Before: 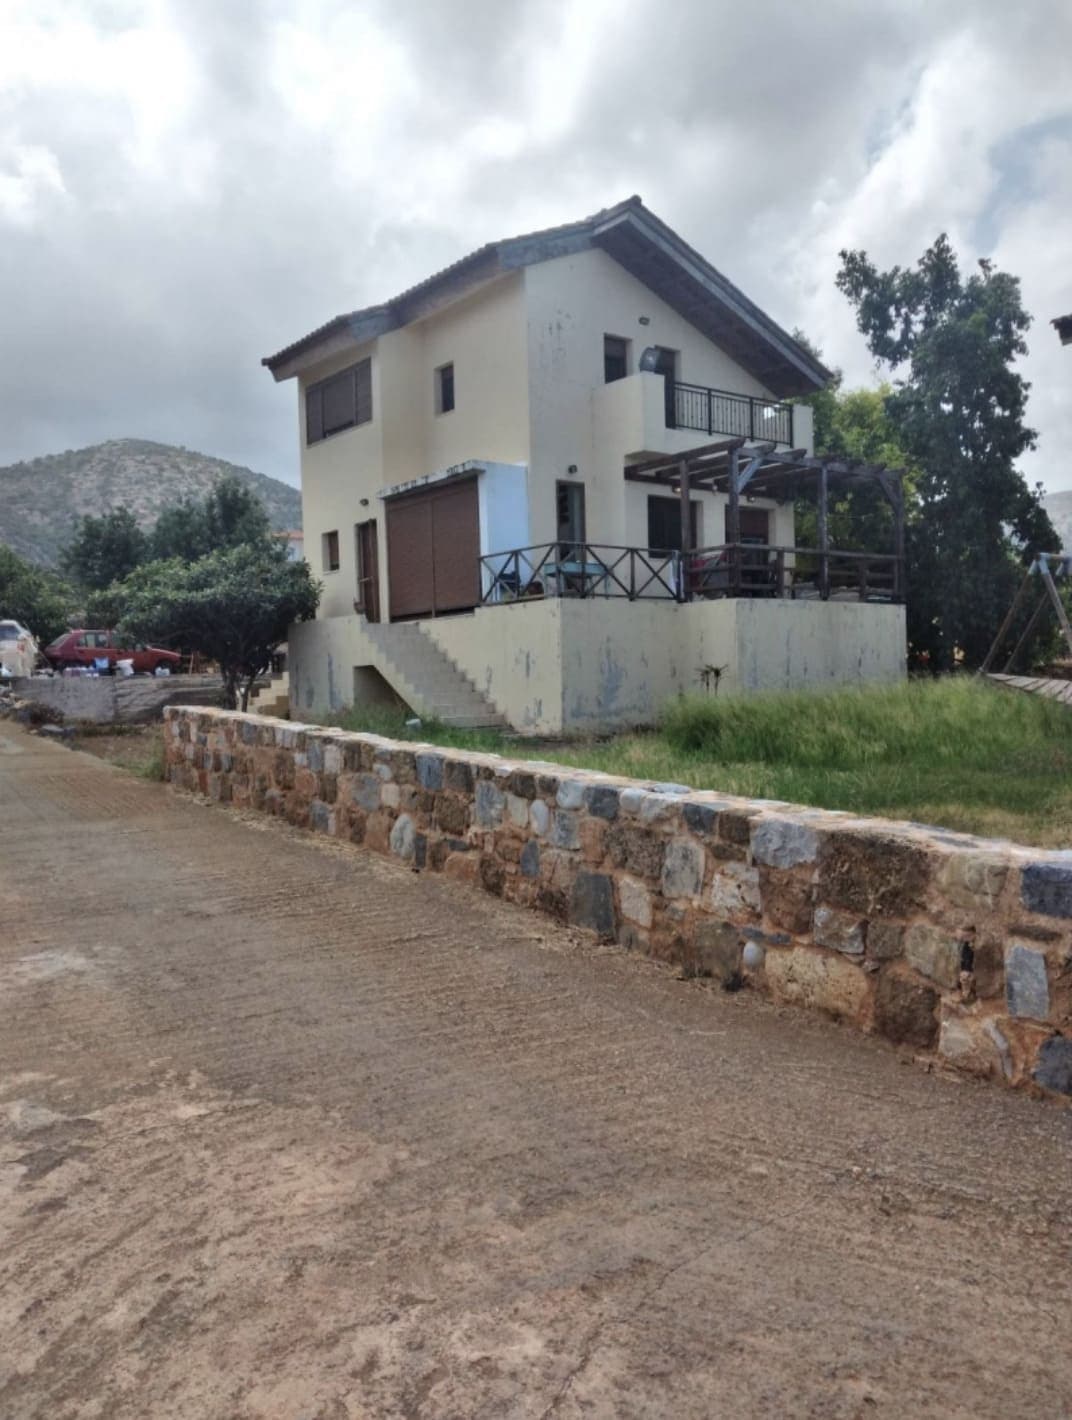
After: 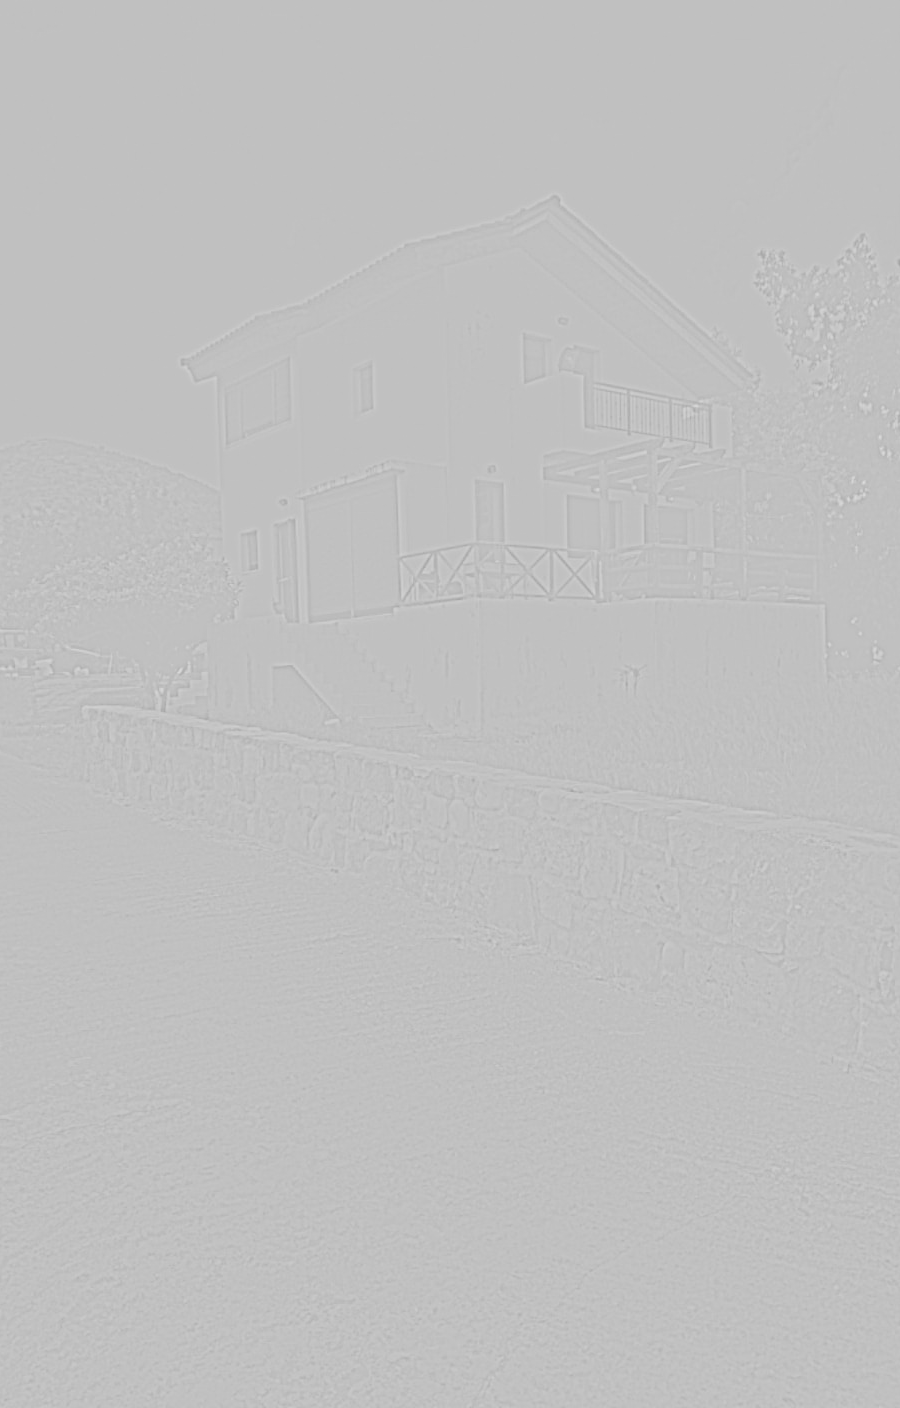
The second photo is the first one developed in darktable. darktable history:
crop: left 7.598%, right 7.873%
exposure: exposure -1.468 EV, compensate highlight preservation false
color contrast: green-magenta contrast 0.3, blue-yellow contrast 0.15
contrast brightness saturation: contrast 0.1, brightness 0.02, saturation 0.02
base curve: curves: ch0 [(0, 0) (0.007, 0.004) (0.027, 0.03) (0.046, 0.07) (0.207, 0.54) (0.442, 0.872) (0.673, 0.972) (1, 1)], preserve colors none
highpass: sharpness 5.84%, contrast boost 8.44%
